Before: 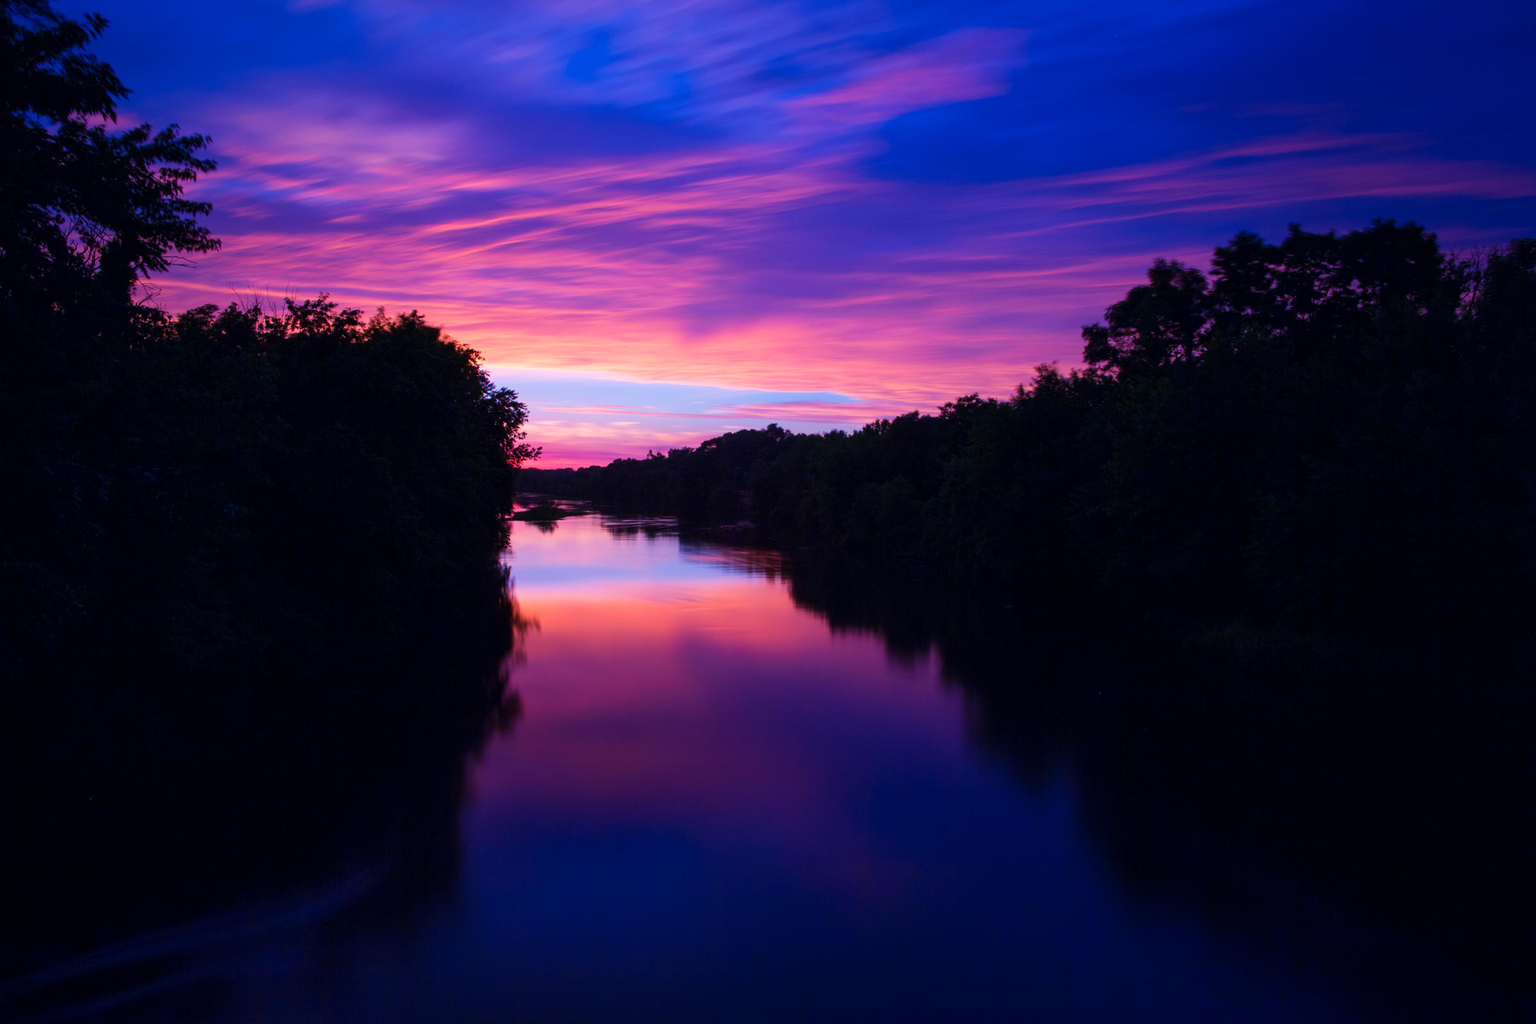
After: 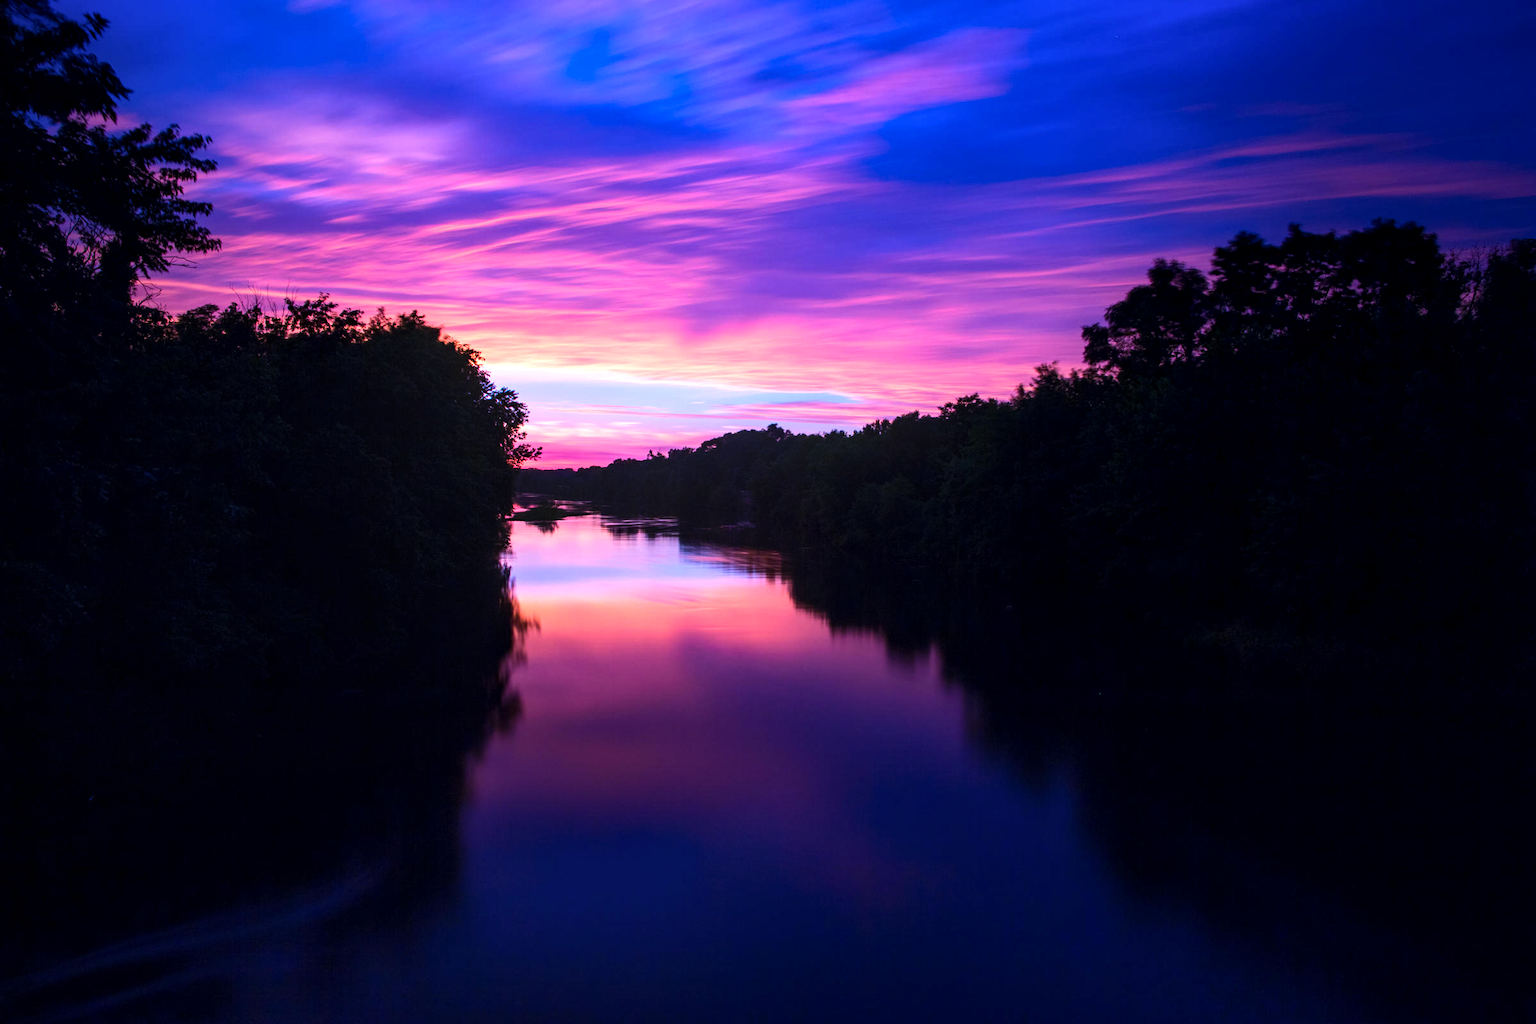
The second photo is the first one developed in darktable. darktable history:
local contrast: detail 130%
tone equalizer: -8 EV 0.001 EV, -7 EV -0.002 EV, -6 EV 0.002 EV, -5 EV -0.045 EV, -4 EV -0.141 EV, -3 EV -0.186 EV, -2 EV 0.26 EV, -1 EV 0.72 EV, +0 EV 0.522 EV
color zones: curves: ch0 [(0, 0.5) (0.143, 0.52) (0.286, 0.5) (0.429, 0.5) (0.571, 0.5) (0.714, 0.5) (0.857, 0.5) (1, 0.5)]; ch1 [(0, 0.489) (0.155, 0.45) (0.286, 0.466) (0.429, 0.5) (0.571, 0.5) (0.714, 0.5) (0.857, 0.5) (1, 0.489)]
